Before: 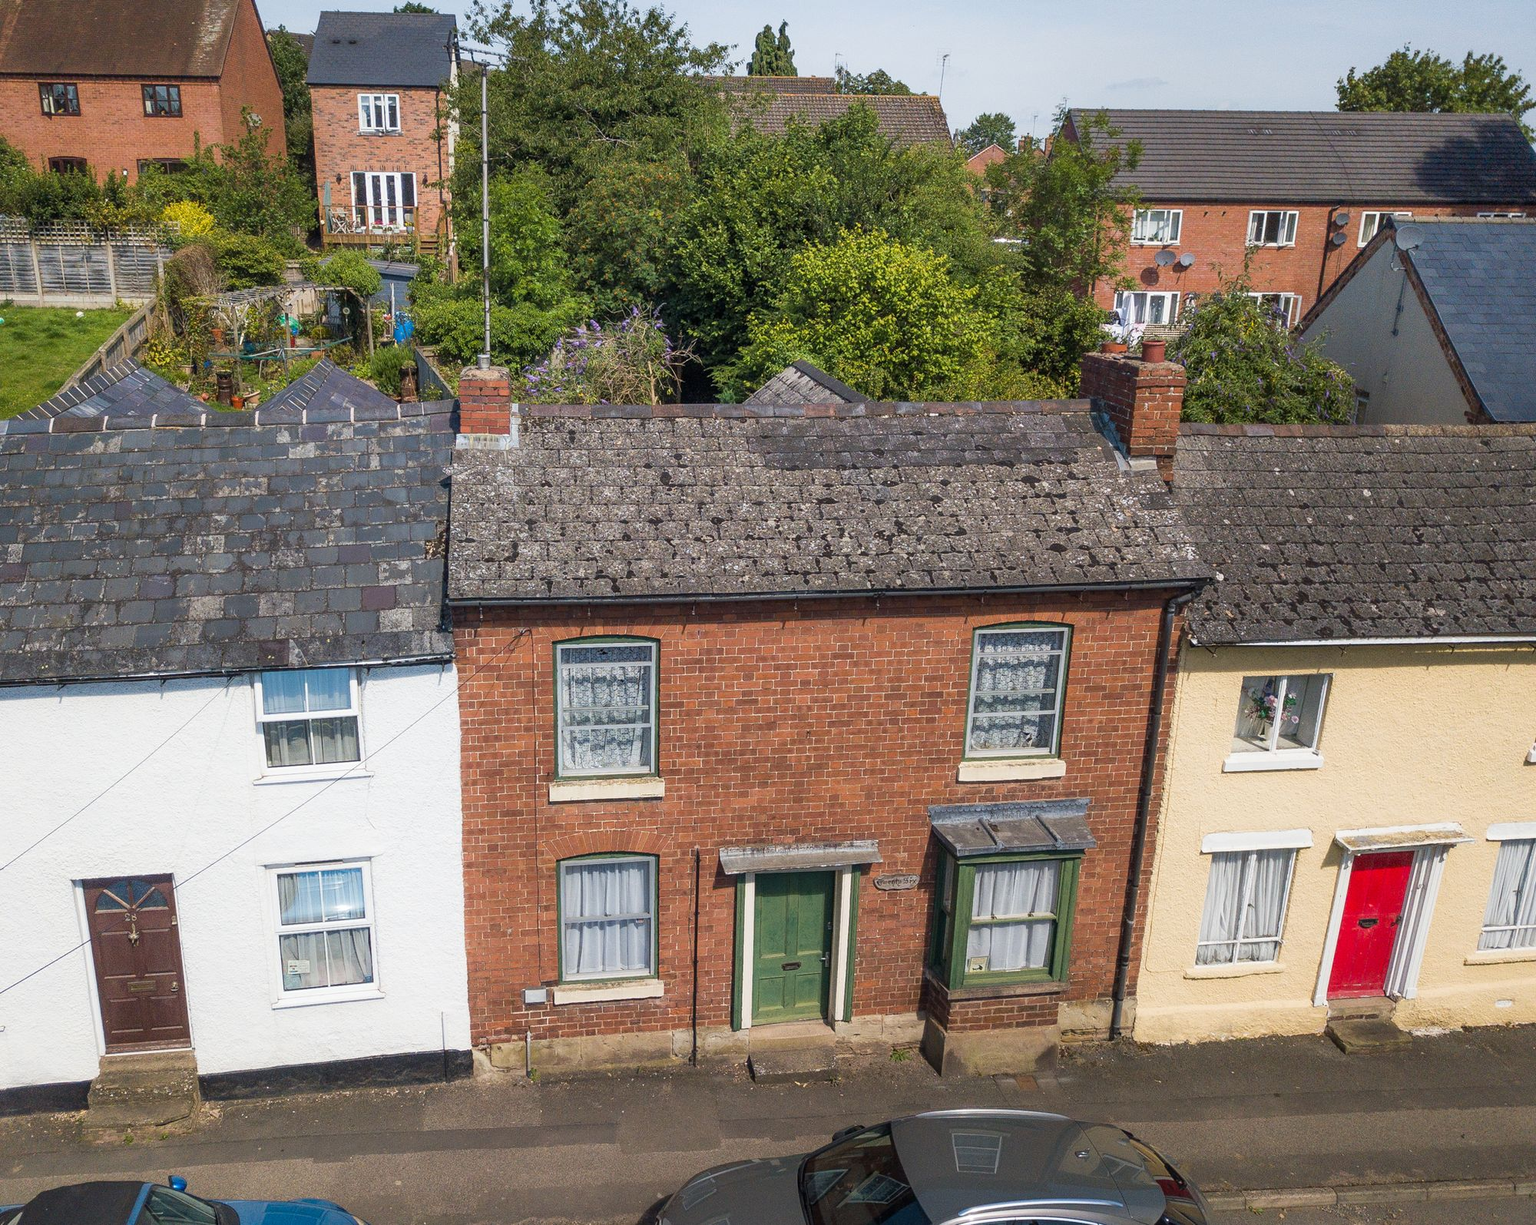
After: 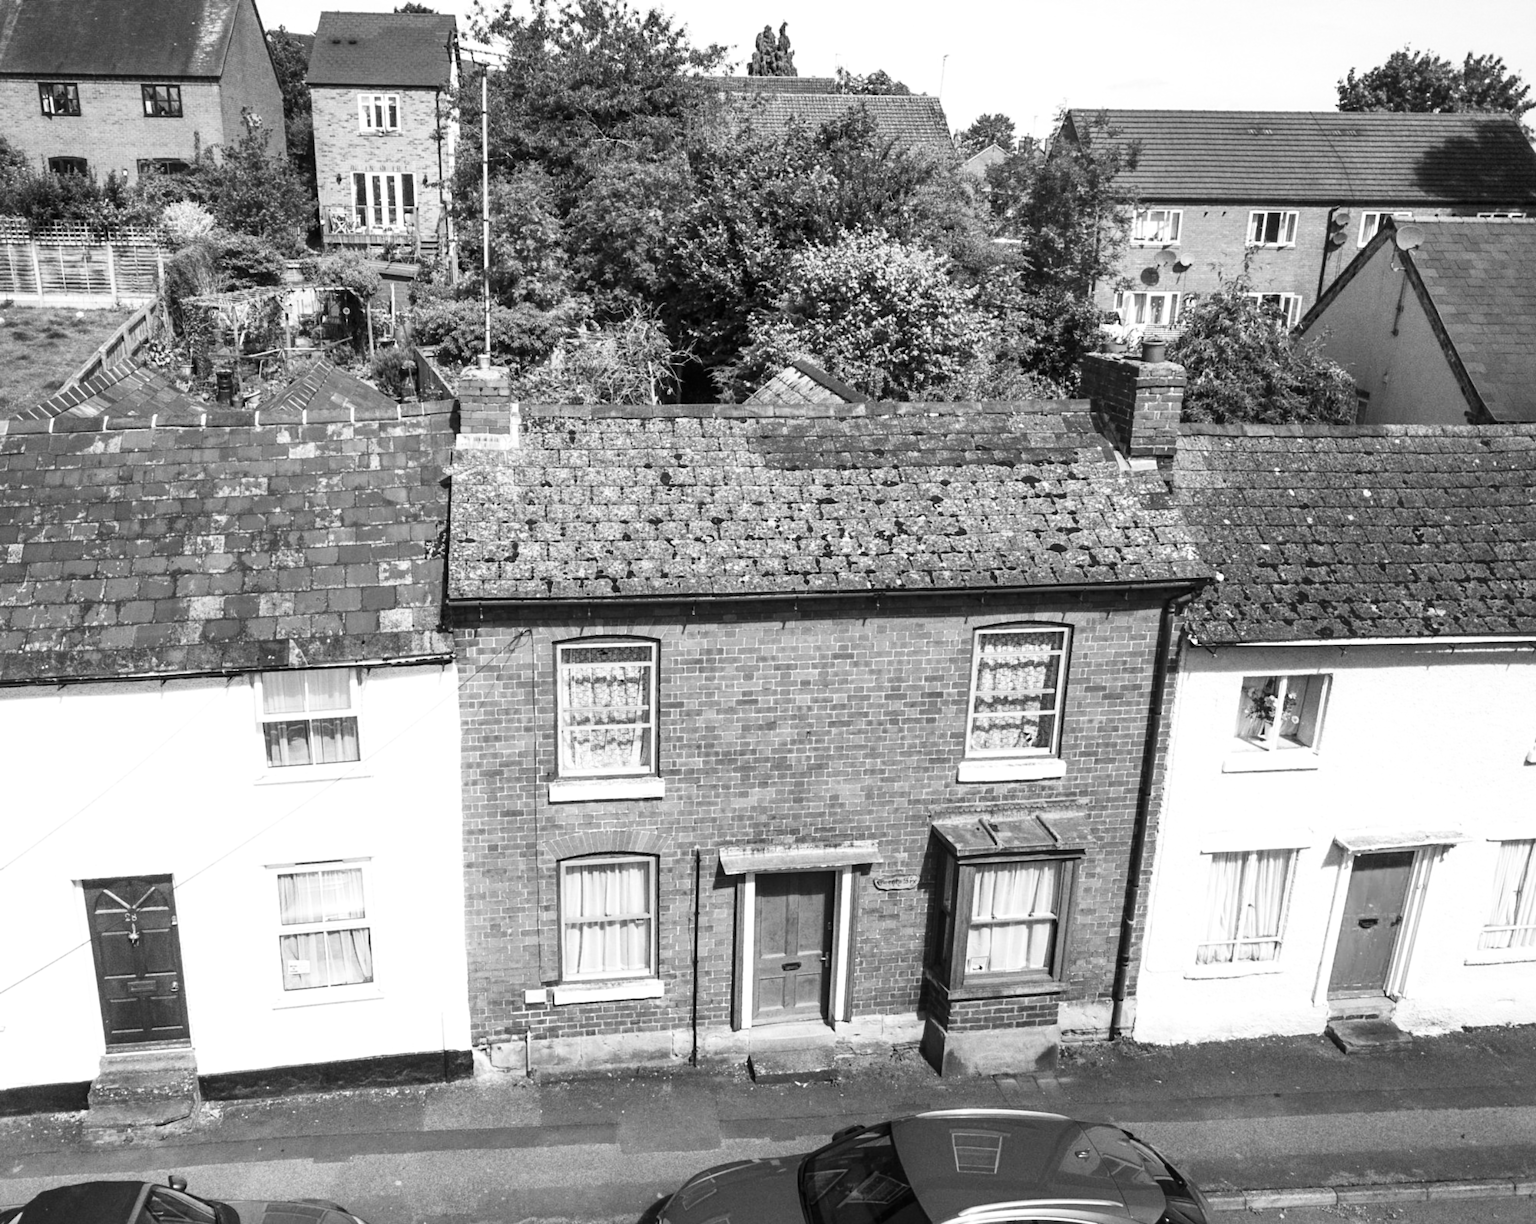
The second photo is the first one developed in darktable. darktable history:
sharpen: amount 0.2
exposure: exposure 0.6 EV, compensate highlight preservation false
white balance: red 1.042, blue 1.17
color calibration: illuminant as shot in camera, x 0.358, y 0.373, temperature 4628.91 K
lowpass: radius 0.76, contrast 1.56, saturation 0, unbound 0
